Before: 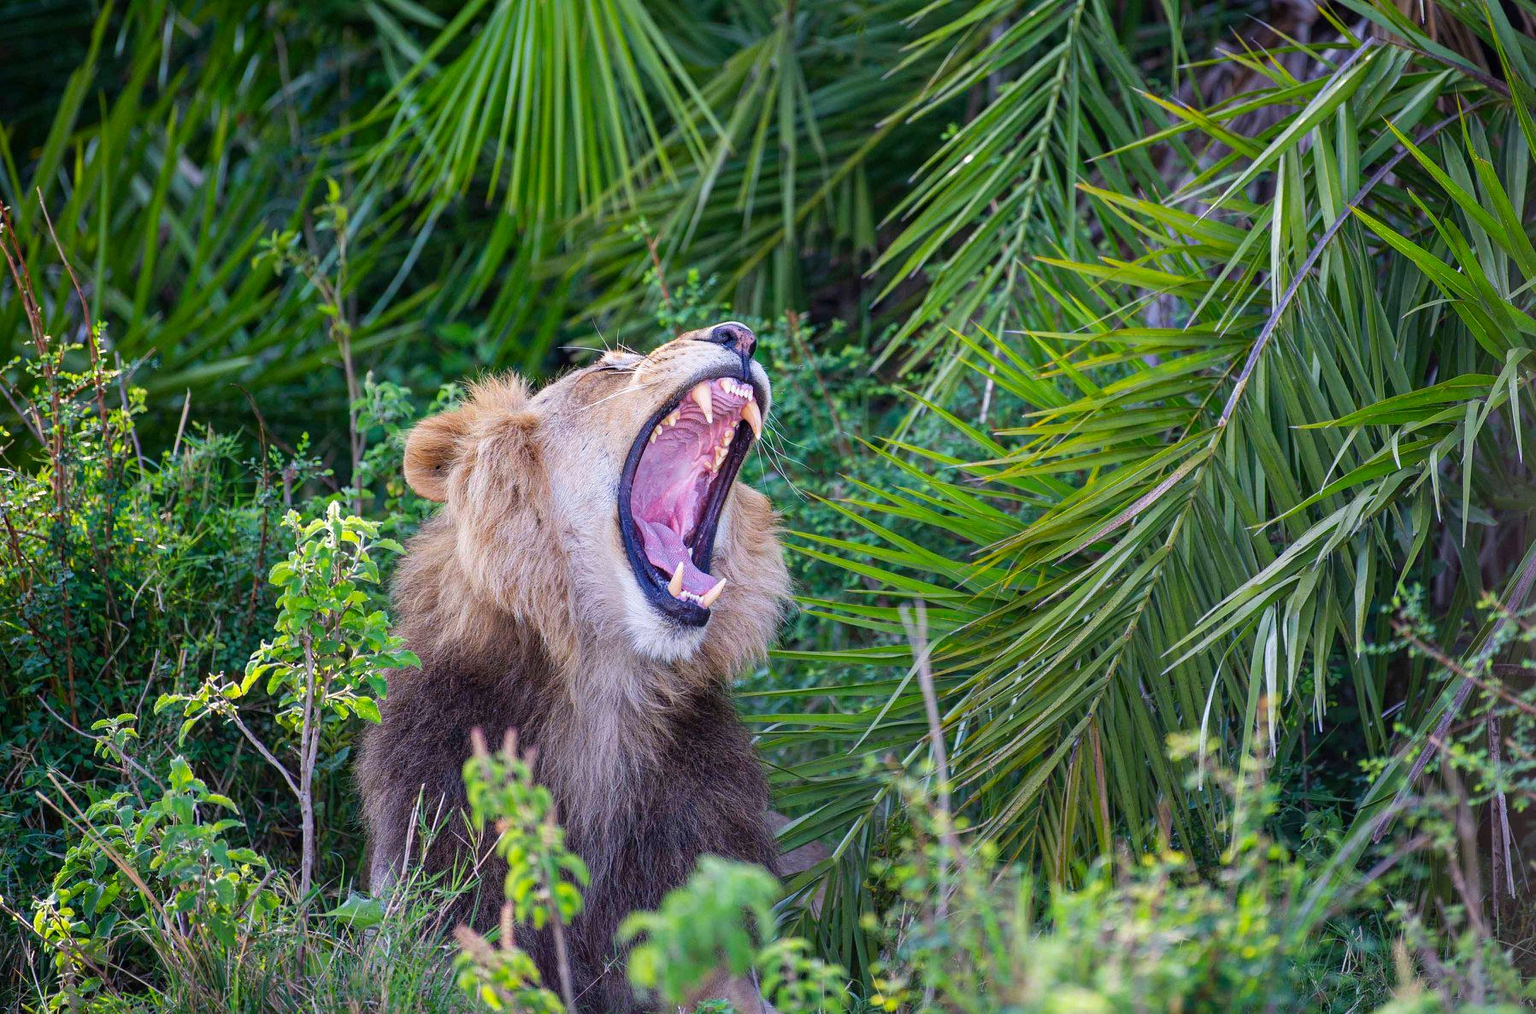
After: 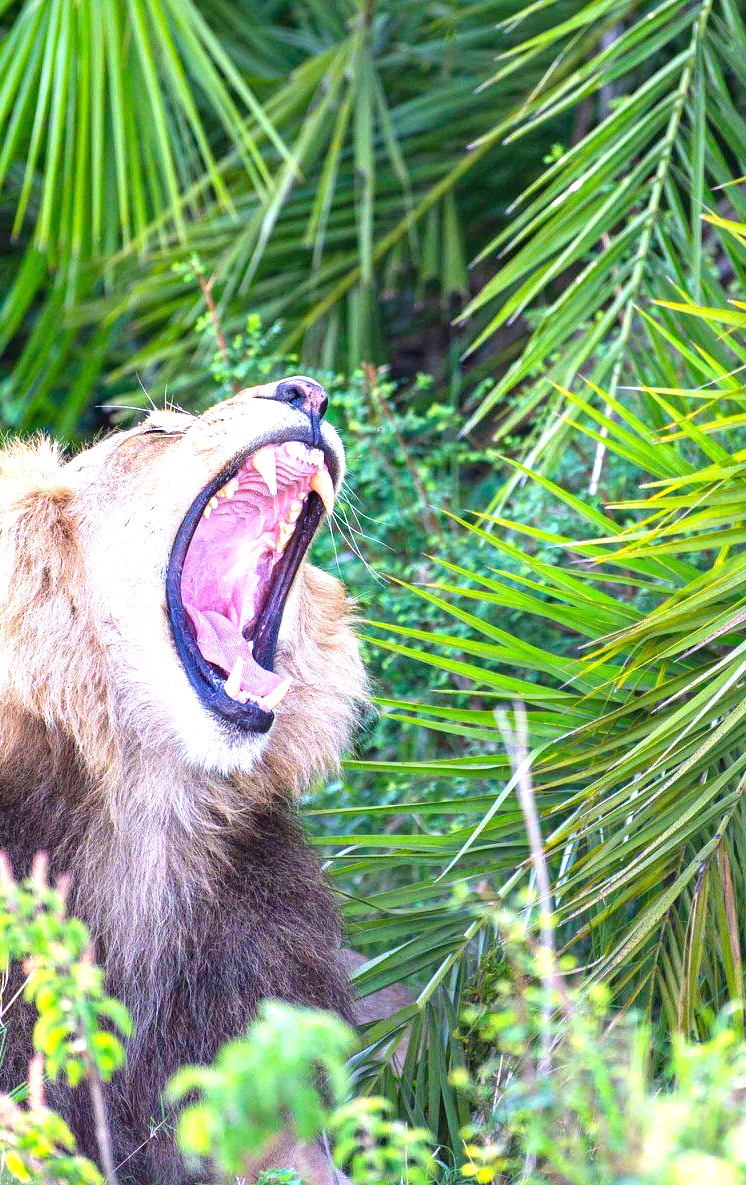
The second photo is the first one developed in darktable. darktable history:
exposure: black level correction 0, exposure 1.199 EV, compensate highlight preservation false
crop: left 31.032%, right 27.423%
